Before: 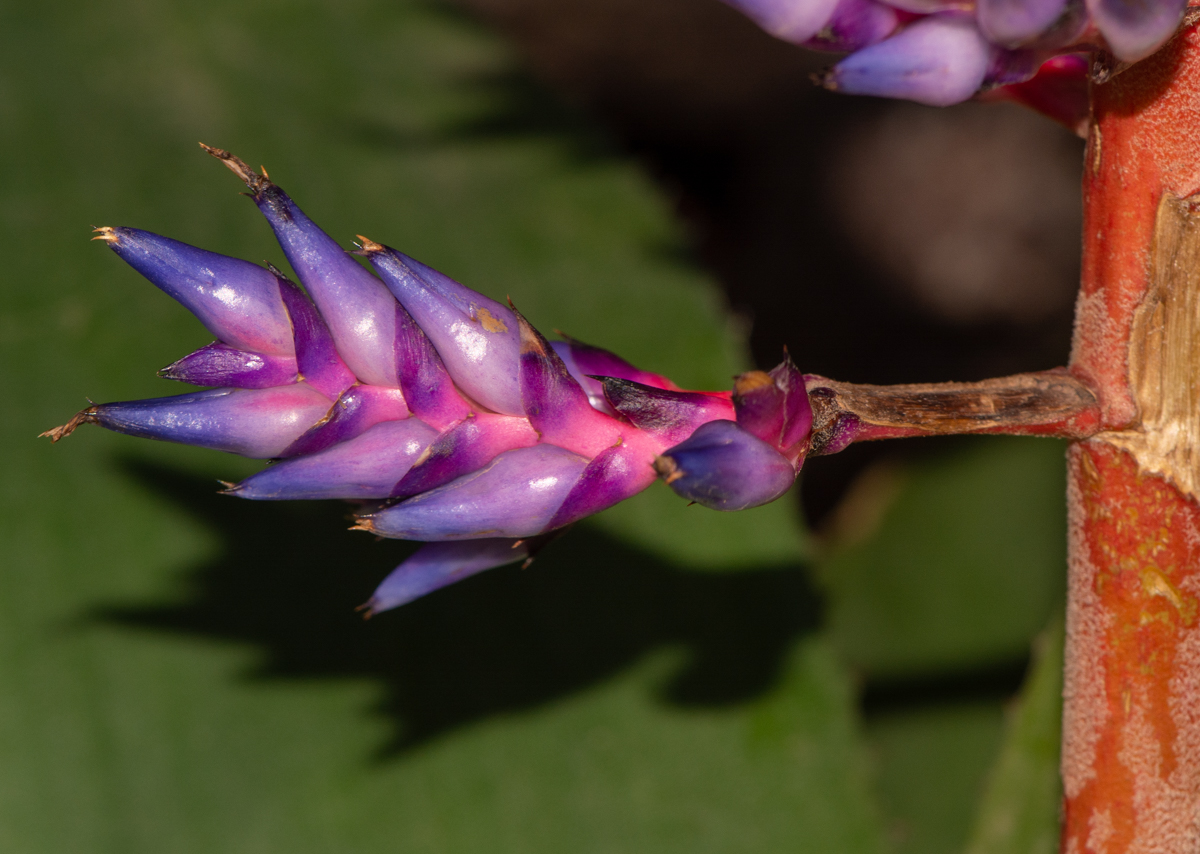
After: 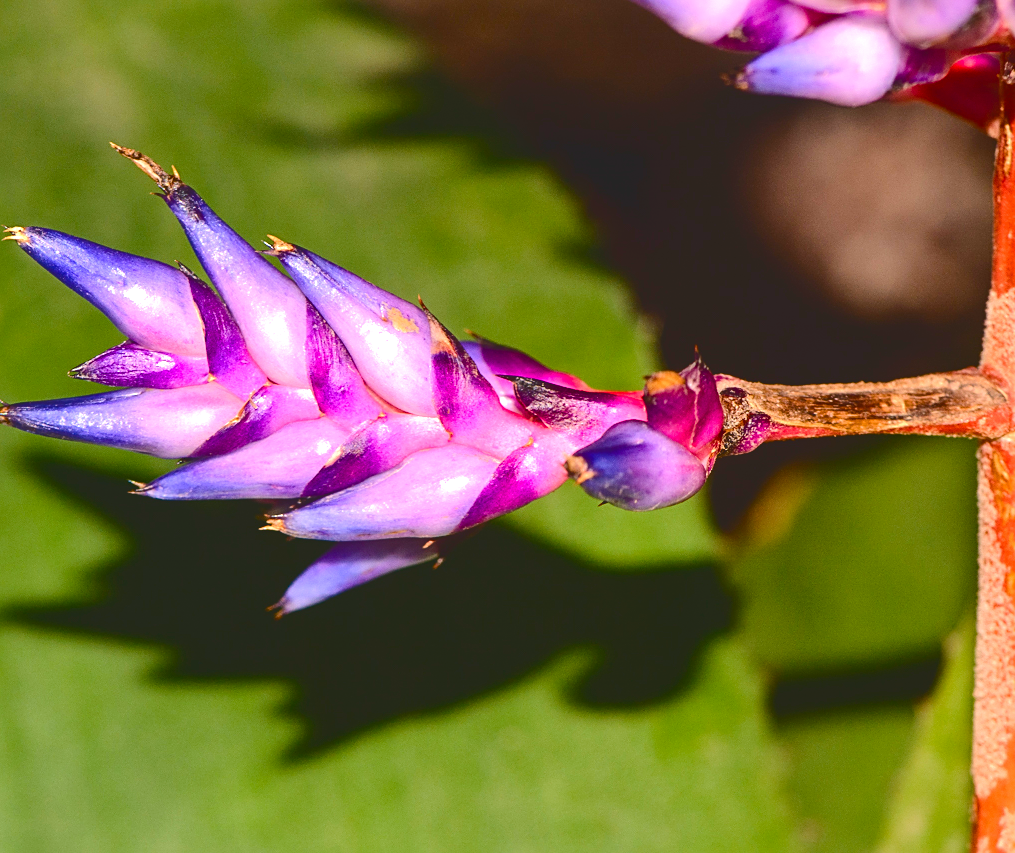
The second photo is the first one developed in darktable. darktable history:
tone curve: curves: ch0 [(0, 0) (0.003, 0.14) (0.011, 0.141) (0.025, 0.141) (0.044, 0.142) (0.069, 0.146) (0.1, 0.151) (0.136, 0.16) (0.177, 0.182) (0.224, 0.214) (0.277, 0.272) (0.335, 0.35) (0.399, 0.453) (0.468, 0.548) (0.543, 0.634) (0.623, 0.715) (0.709, 0.778) (0.801, 0.848) (0.898, 0.902) (1, 1)], color space Lab, independent channels, preserve colors none
sharpen: amount 0.494
crop: left 7.478%, right 7.872%
exposure: black level correction -0.002, exposure 1.11 EV, compensate highlight preservation false
color balance rgb: highlights gain › luminance 14.681%, perceptual saturation grading › global saturation 19.361%, perceptual saturation grading › highlights -24.922%, perceptual saturation grading › shadows 49.552%, global vibrance 20%
